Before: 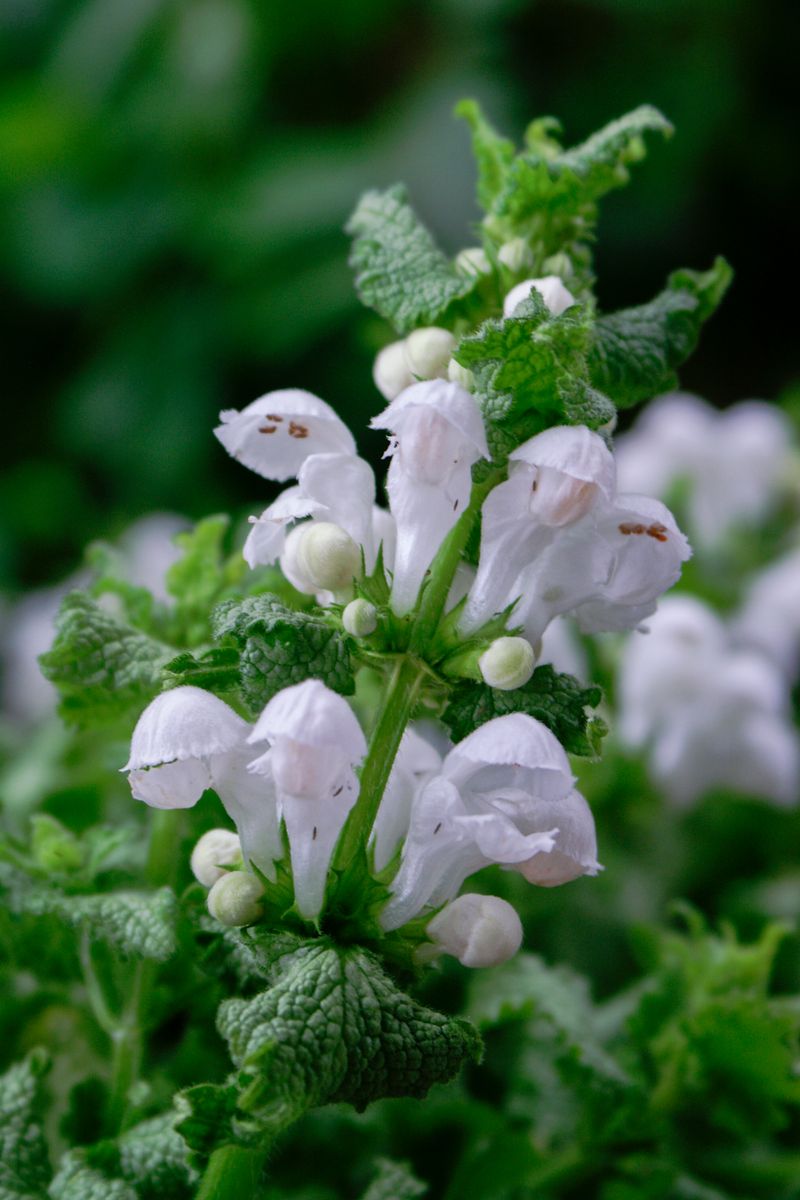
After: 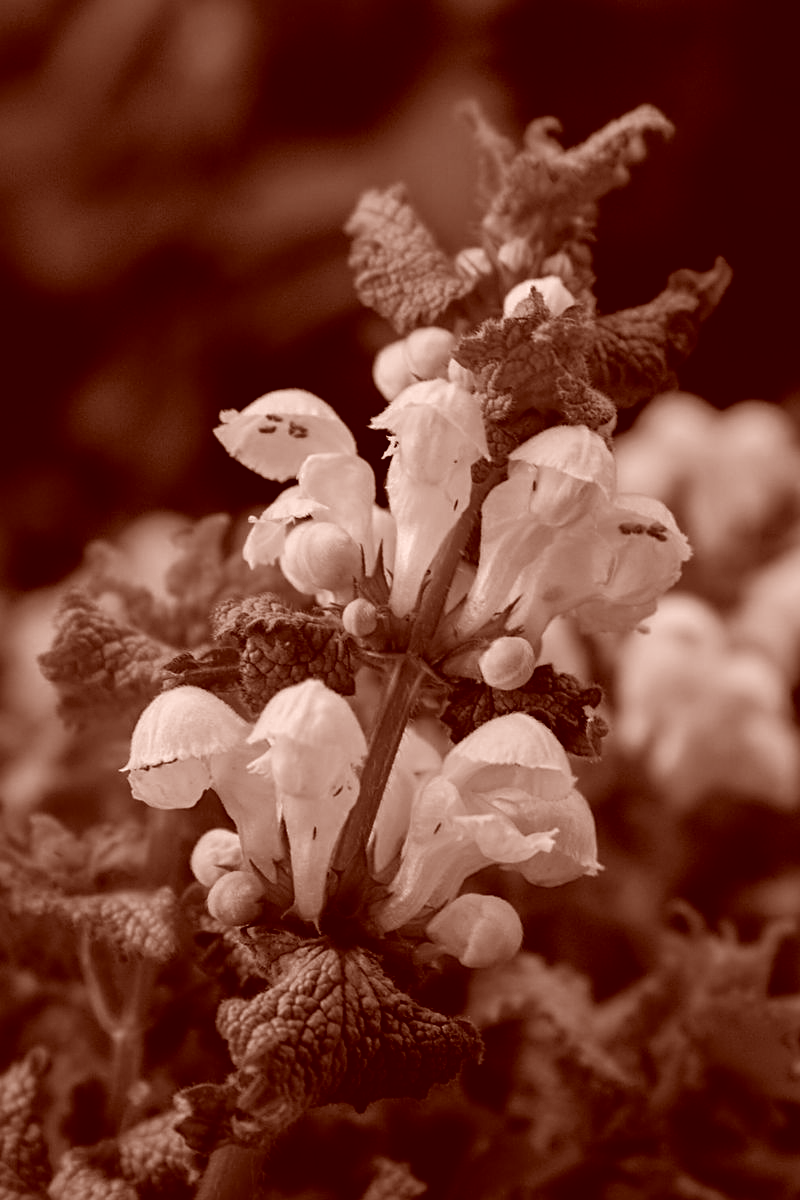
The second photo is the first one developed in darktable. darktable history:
color calibration: output gray [0.246, 0.254, 0.501, 0], gray › normalize channels true, illuminant same as pipeline (D50), adaptation XYZ, x 0.346, y 0.359, gamut compression 0
color correction: highlights a* 9.03, highlights b* 8.71, shadows a* 40, shadows b* 40, saturation 0.8
sharpen: on, module defaults
